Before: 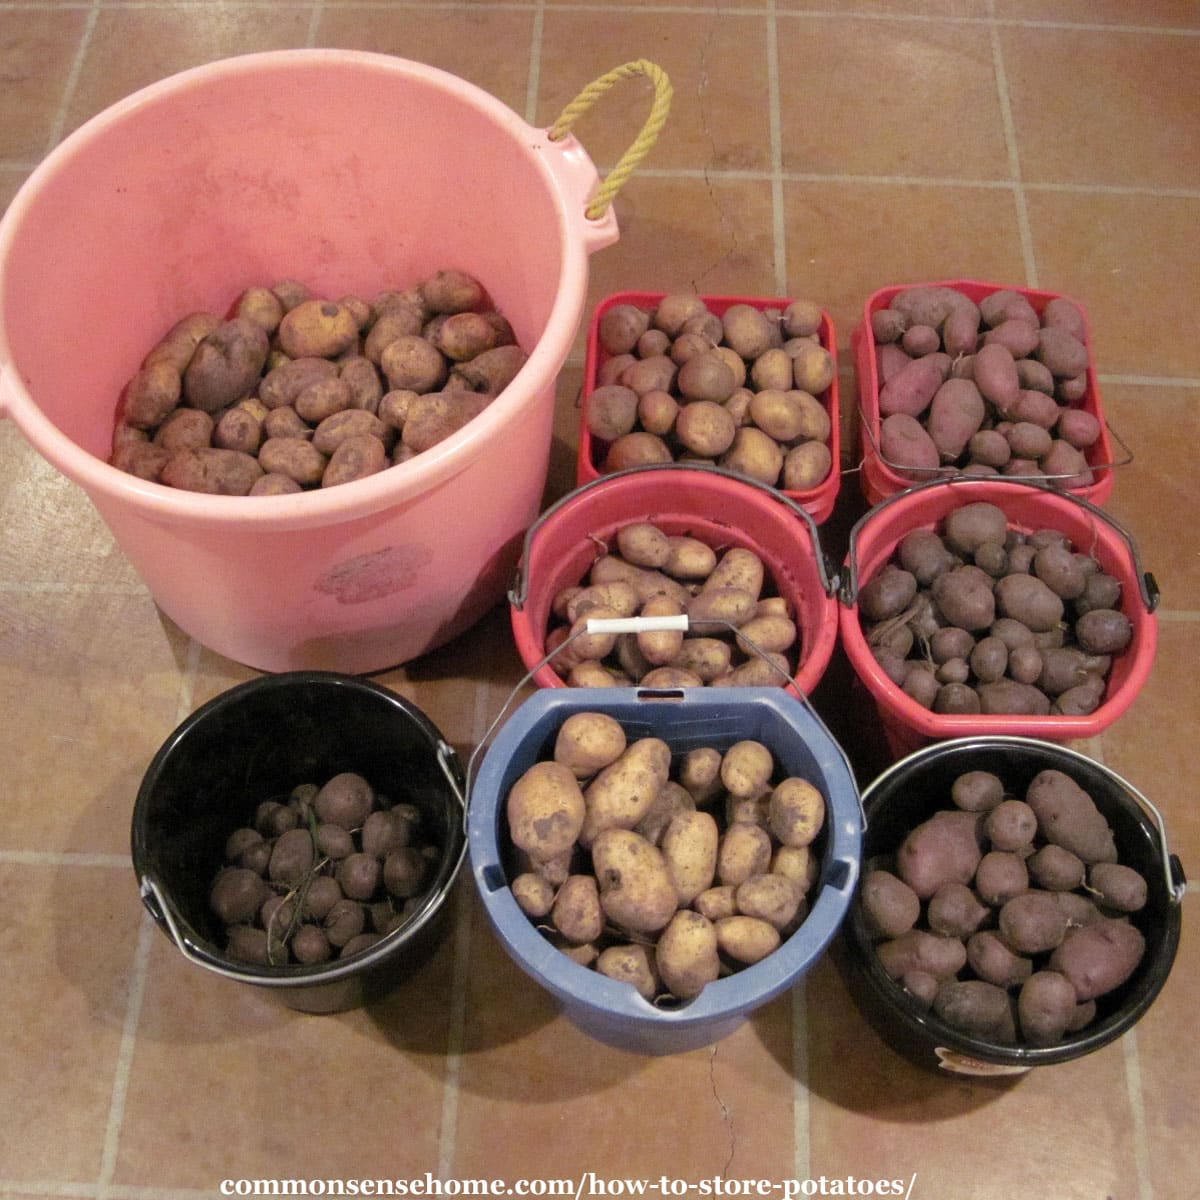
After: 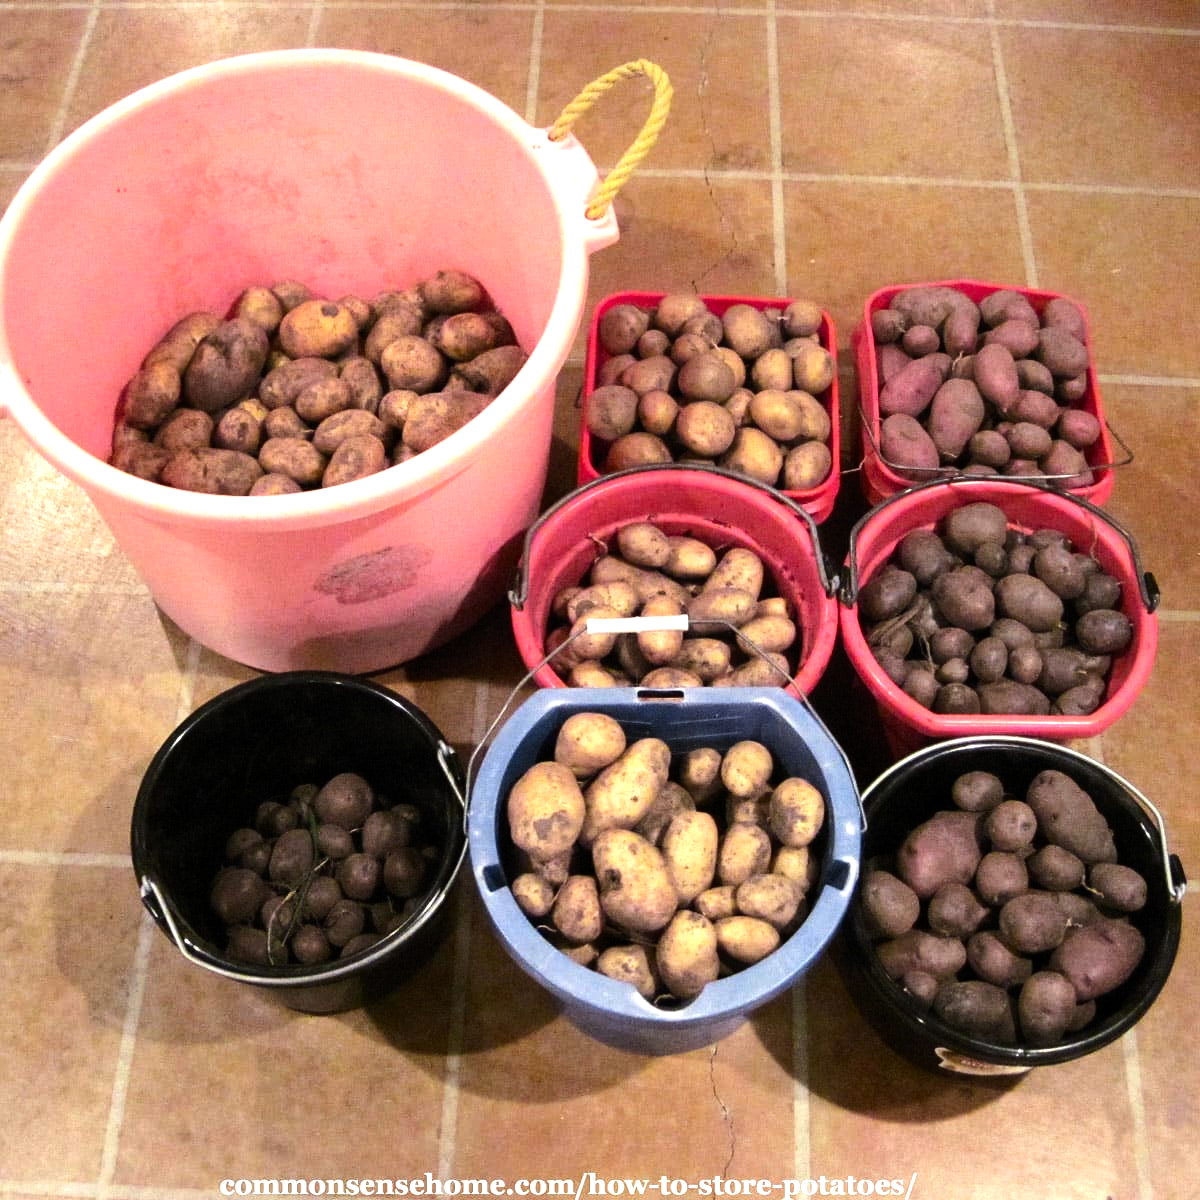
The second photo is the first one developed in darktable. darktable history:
tone equalizer: -8 EV -1.08 EV, -7 EV -1.01 EV, -6 EV -0.867 EV, -5 EV -0.578 EV, -3 EV 0.578 EV, -2 EV 0.867 EV, -1 EV 1.01 EV, +0 EV 1.08 EV, edges refinement/feathering 500, mask exposure compensation -1.57 EV, preserve details no
contrast brightness saturation: contrast 0.08, saturation 0.2
